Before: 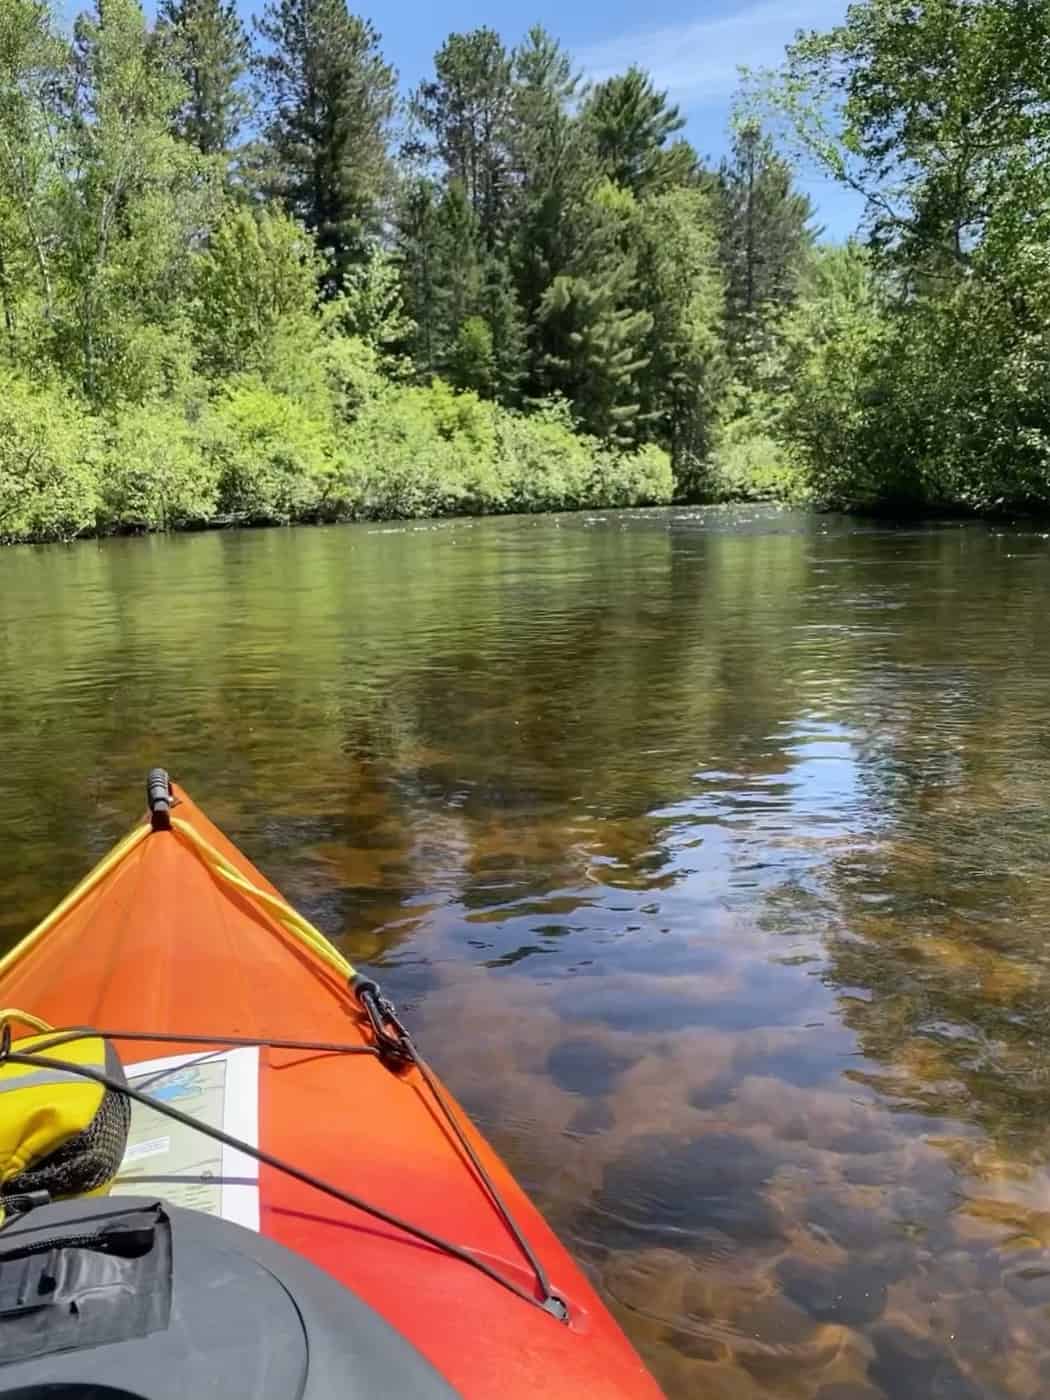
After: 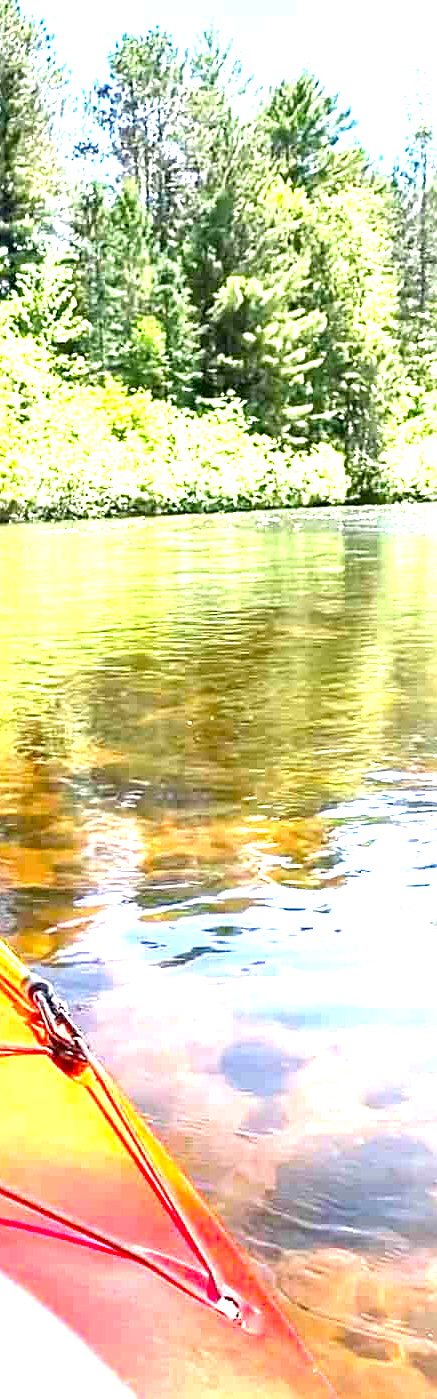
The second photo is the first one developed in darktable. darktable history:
crop: left 31.229%, right 27.105%
exposure: black level correction 0.001, exposure 2.607 EV, compensate exposure bias true, compensate highlight preservation false
sharpen: on, module defaults
